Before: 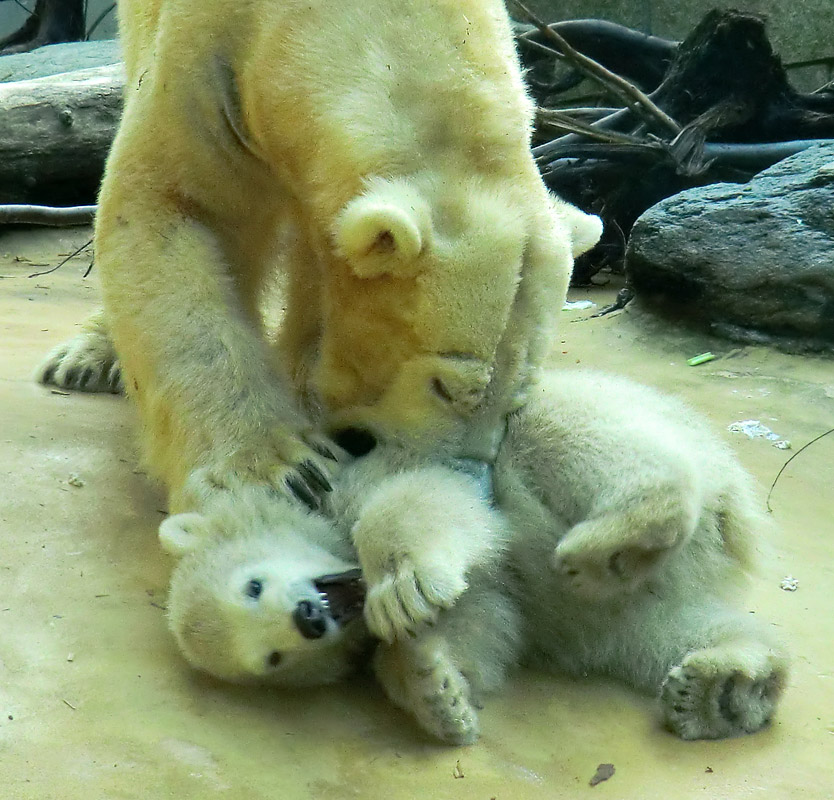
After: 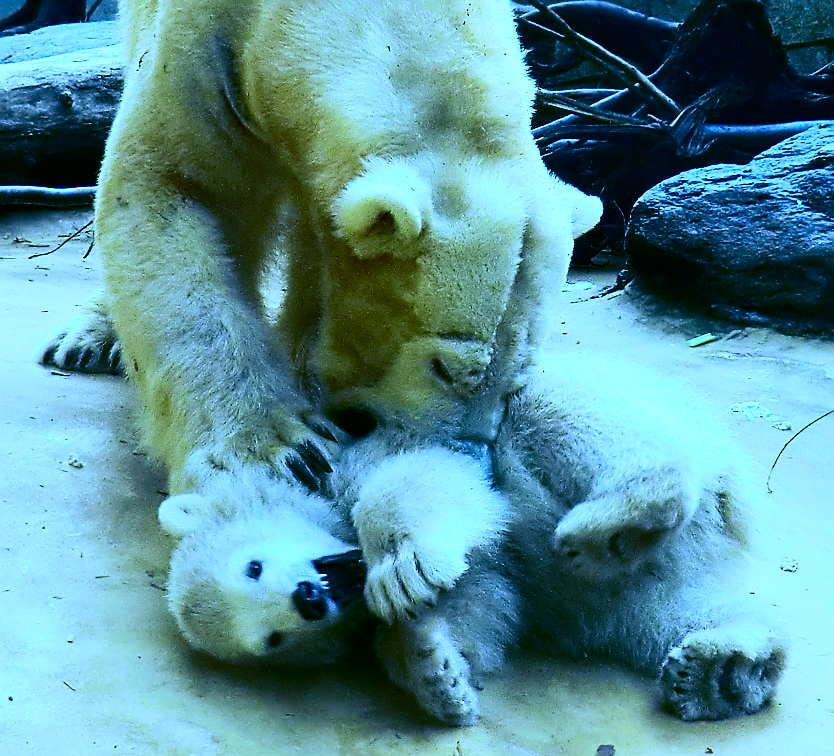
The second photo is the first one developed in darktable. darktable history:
crop and rotate: top 2.479%, bottom 3.018%
sharpen: on, module defaults
white balance: red 0.766, blue 1.537
contrast brightness saturation: contrast 0.32, brightness -0.08, saturation 0.17
